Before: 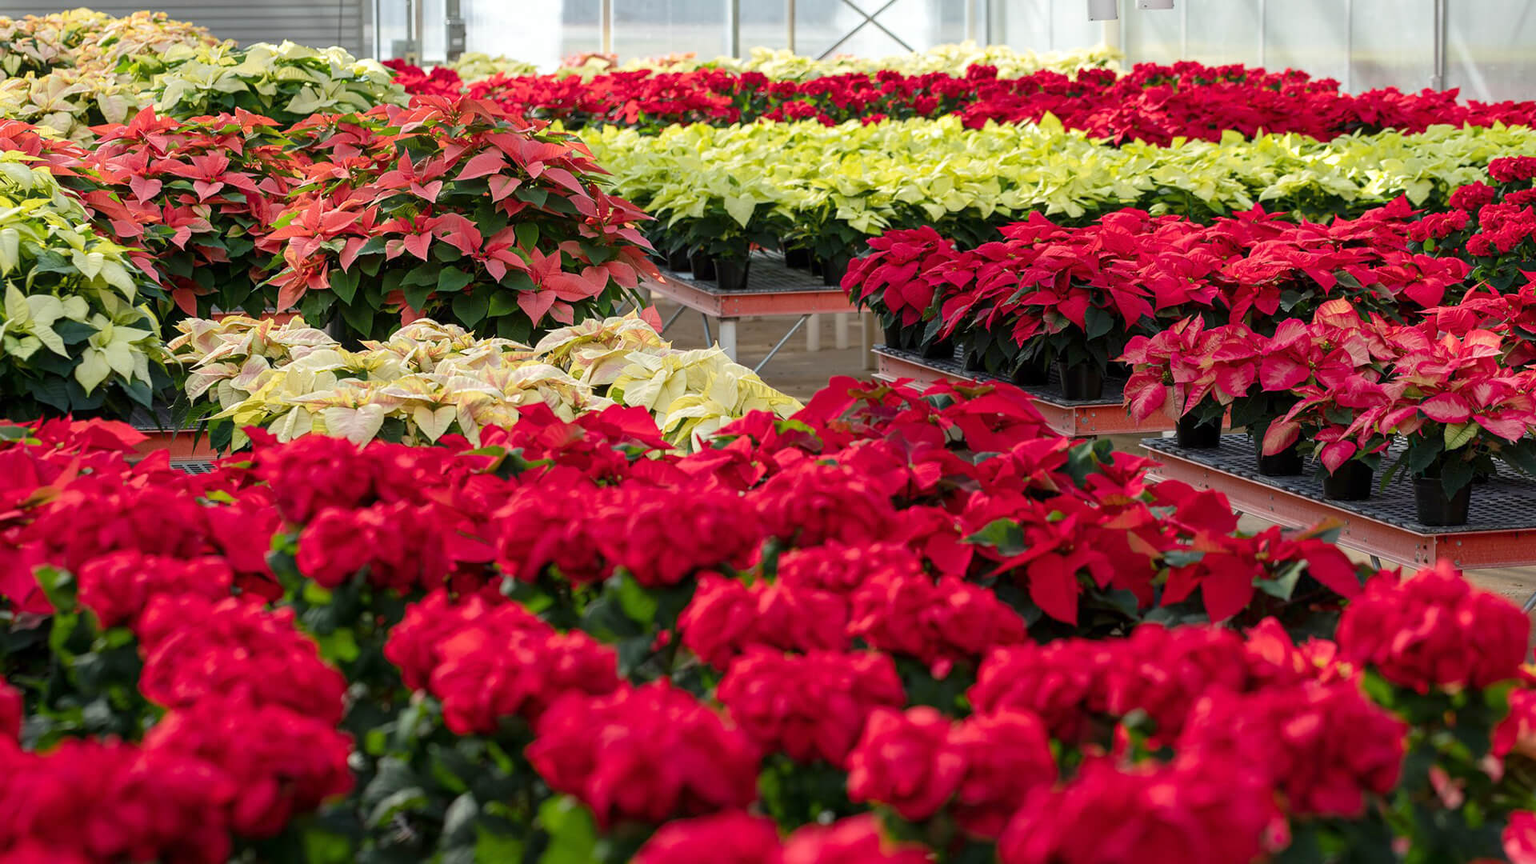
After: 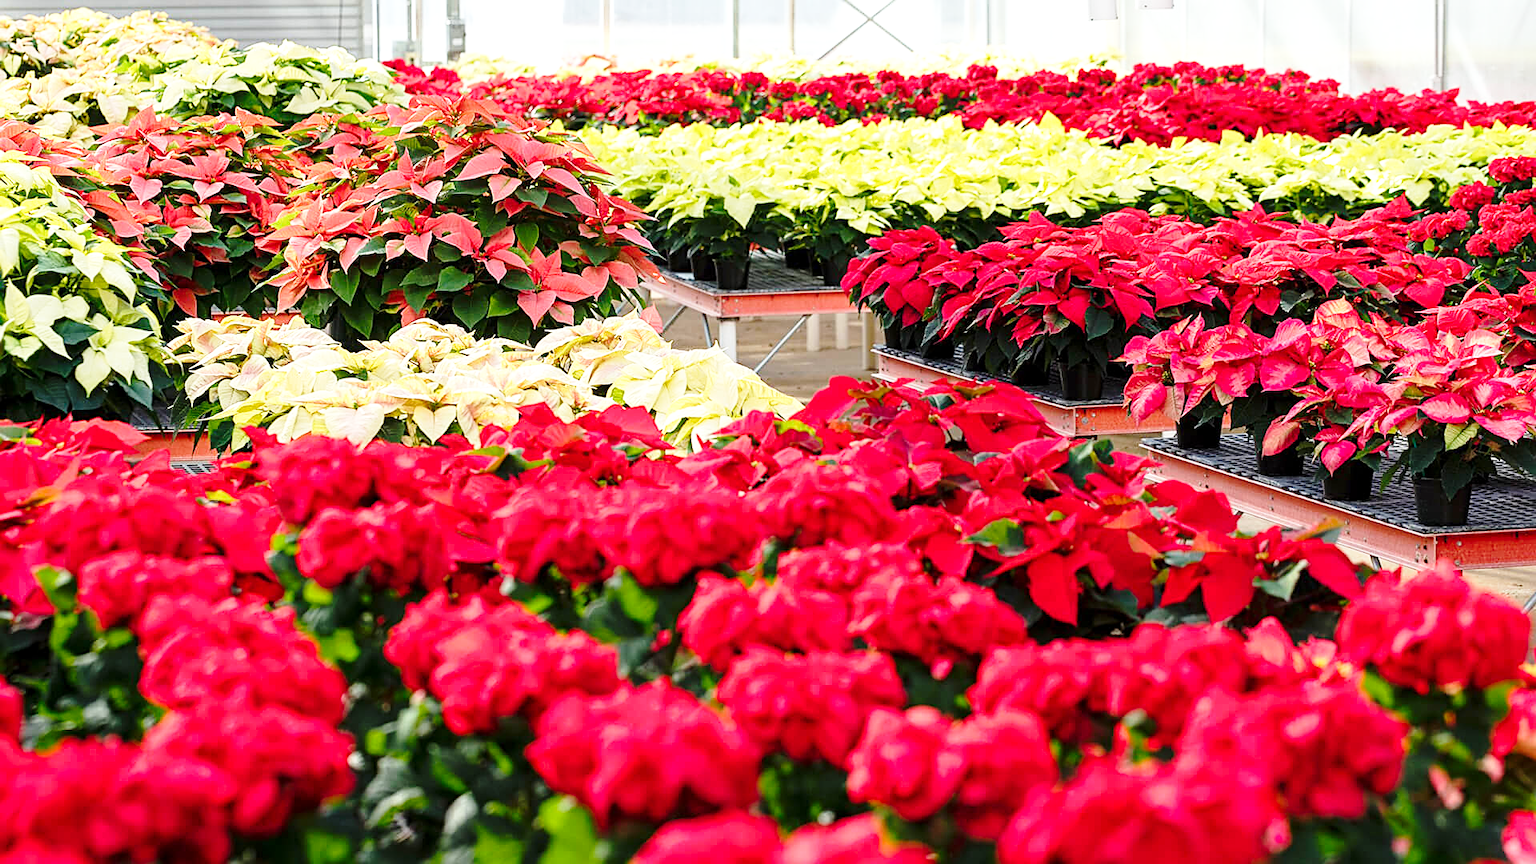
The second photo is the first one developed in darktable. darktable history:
base curve: curves: ch0 [(0, 0) (0.028, 0.03) (0.121, 0.232) (0.46, 0.748) (0.859, 0.968) (1, 1)], preserve colors none
exposure: black level correction 0.001, exposure 0.5 EV, compensate highlight preservation false
sharpen: on, module defaults
